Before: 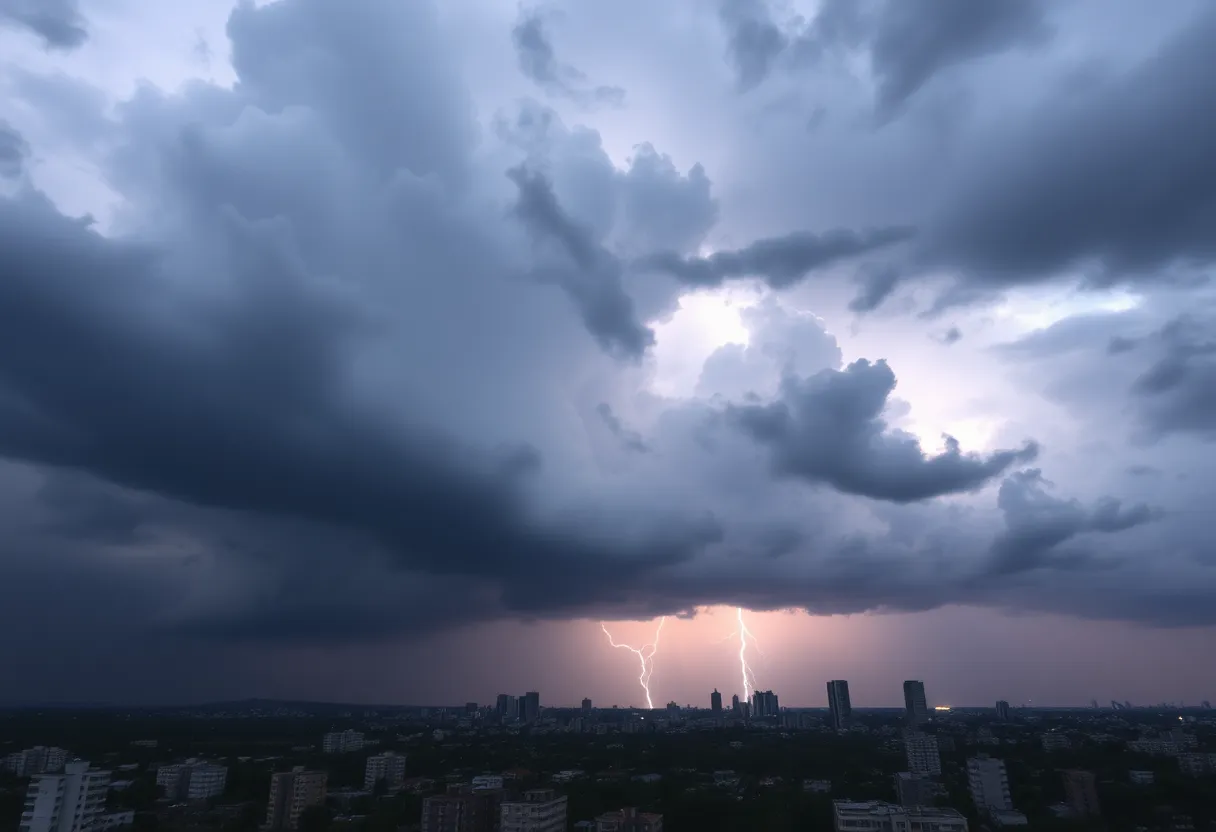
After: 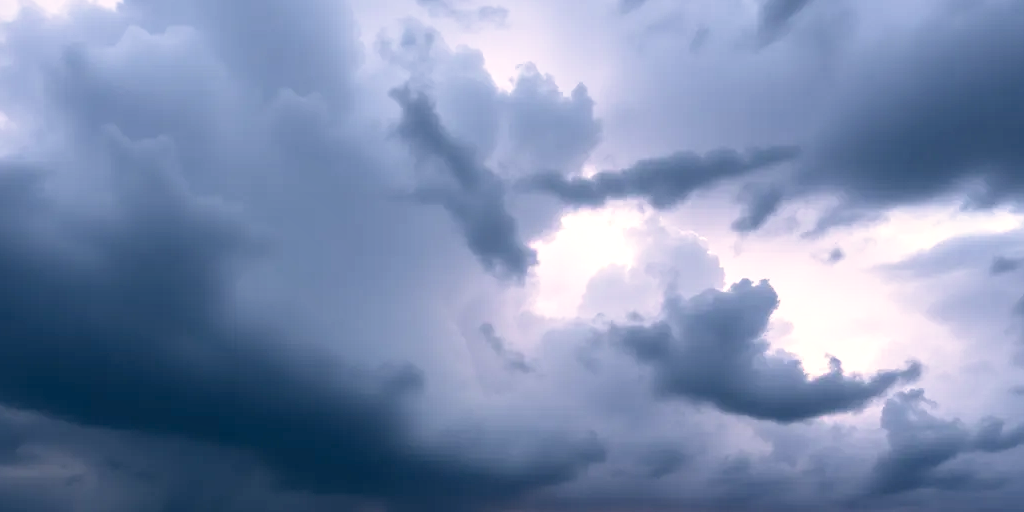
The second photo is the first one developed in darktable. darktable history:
tone curve: curves: ch0 [(0, 0) (0.003, 0.003) (0.011, 0.012) (0.025, 0.027) (0.044, 0.048) (0.069, 0.076) (0.1, 0.109) (0.136, 0.148) (0.177, 0.194) (0.224, 0.245) (0.277, 0.303) (0.335, 0.366) (0.399, 0.436) (0.468, 0.511) (0.543, 0.593) (0.623, 0.681) (0.709, 0.775) (0.801, 0.875) (0.898, 0.954) (1, 1)], preserve colors none
crop and rotate: left 9.672%, top 9.649%, right 6.047%, bottom 28.717%
local contrast: on, module defaults
color correction: highlights a* 5.4, highlights b* 5.34, shadows a* -4.75, shadows b* -5.2
